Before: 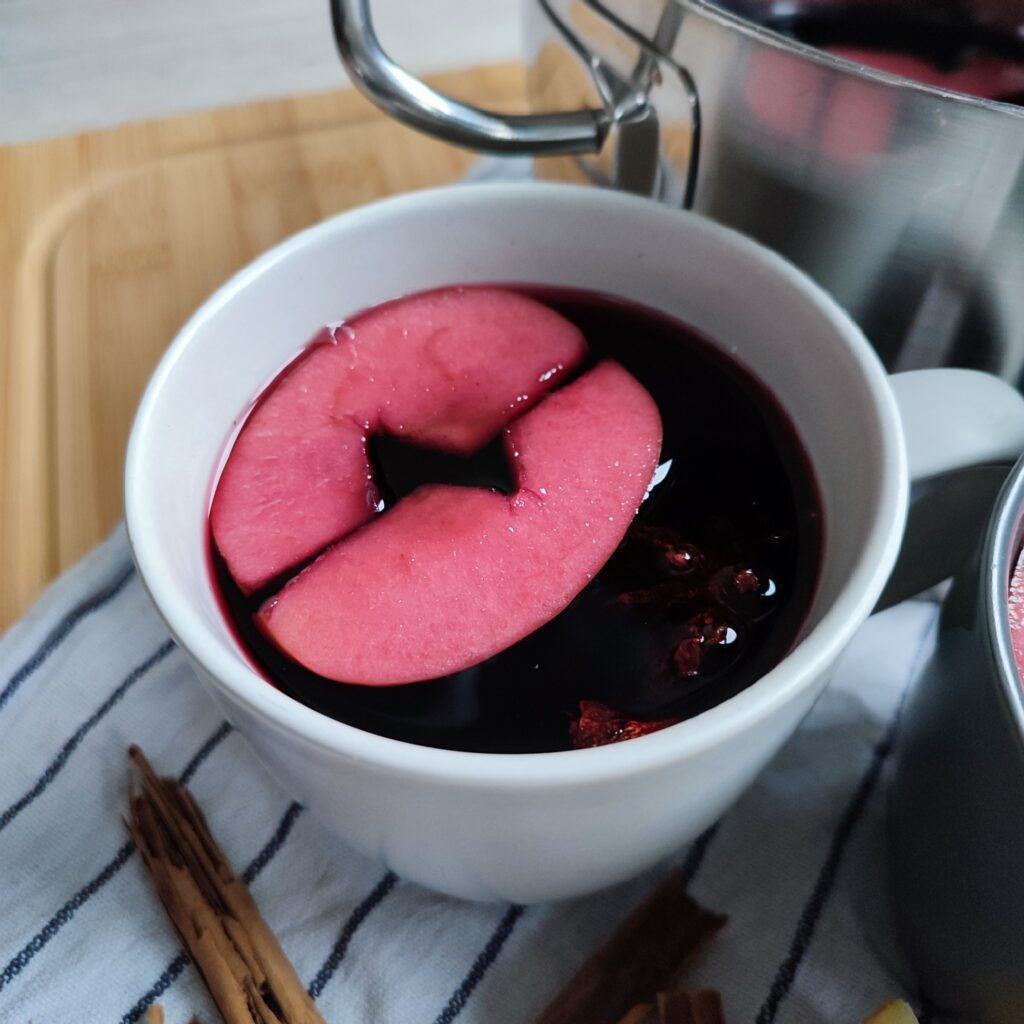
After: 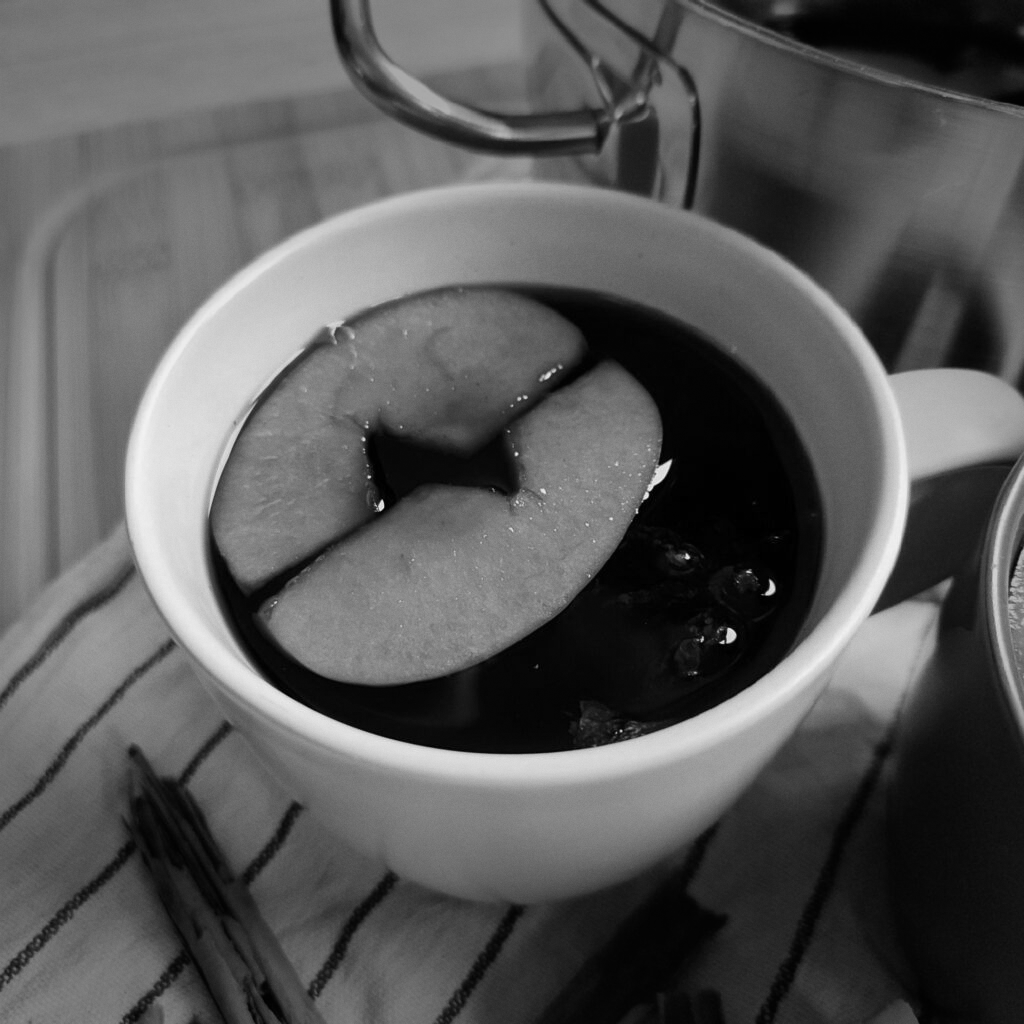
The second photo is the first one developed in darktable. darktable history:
grain: coarseness 0.09 ISO, strength 10%
white balance: red 0.766, blue 1.537
vignetting: fall-off start 70.97%, brightness -0.584, saturation -0.118, width/height ratio 1.333
monochrome: on, module defaults
